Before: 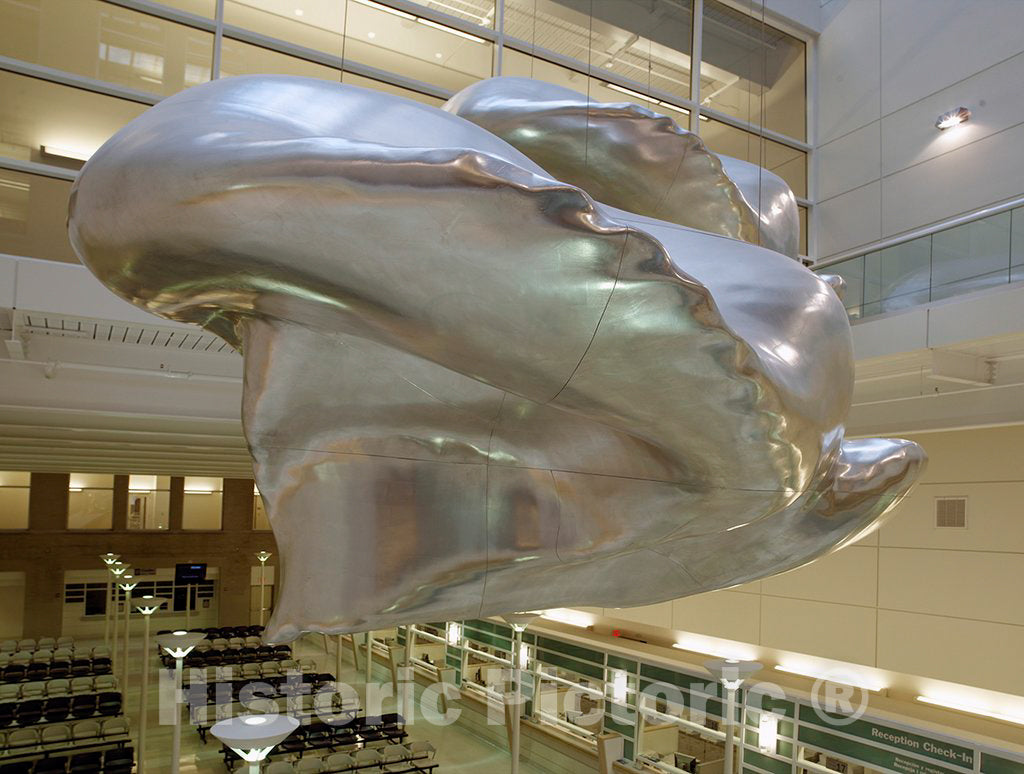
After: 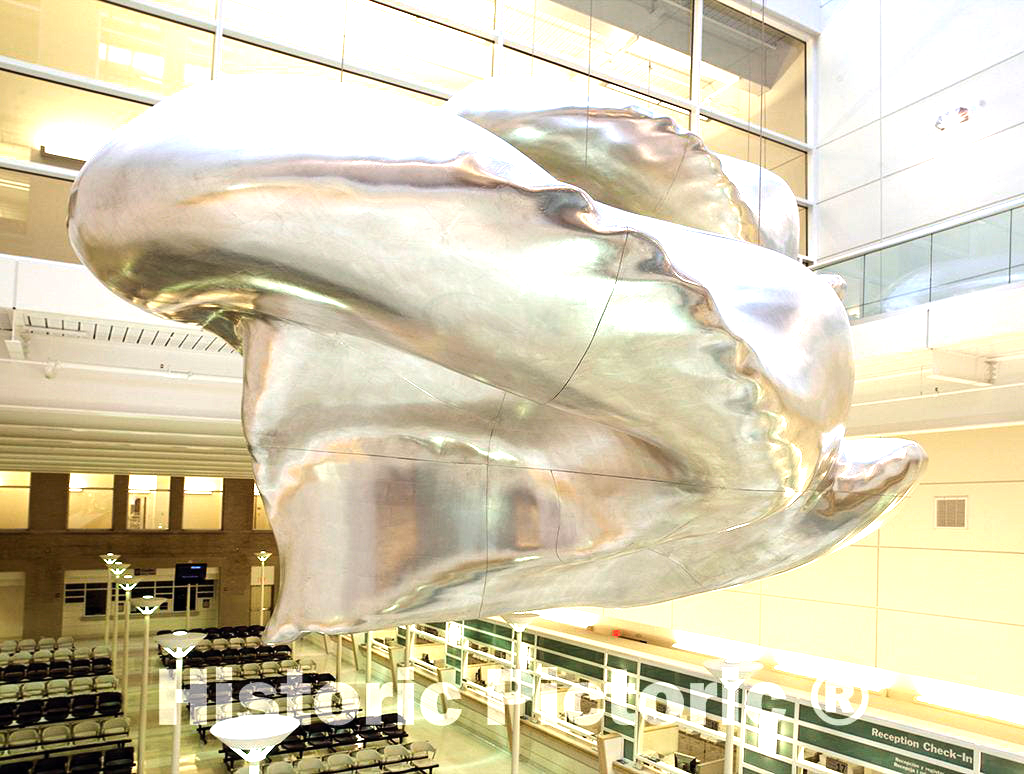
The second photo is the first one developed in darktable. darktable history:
white balance: emerald 1
exposure: black level correction 0, exposure 1.2 EV, compensate exposure bias true, compensate highlight preservation false
tone equalizer: -8 EV -0.75 EV, -7 EV -0.7 EV, -6 EV -0.6 EV, -5 EV -0.4 EV, -3 EV 0.4 EV, -2 EV 0.6 EV, -1 EV 0.7 EV, +0 EV 0.75 EV, edges refinement/feathering 500, mask exposure compensation -1.57 EV, preserve details no
